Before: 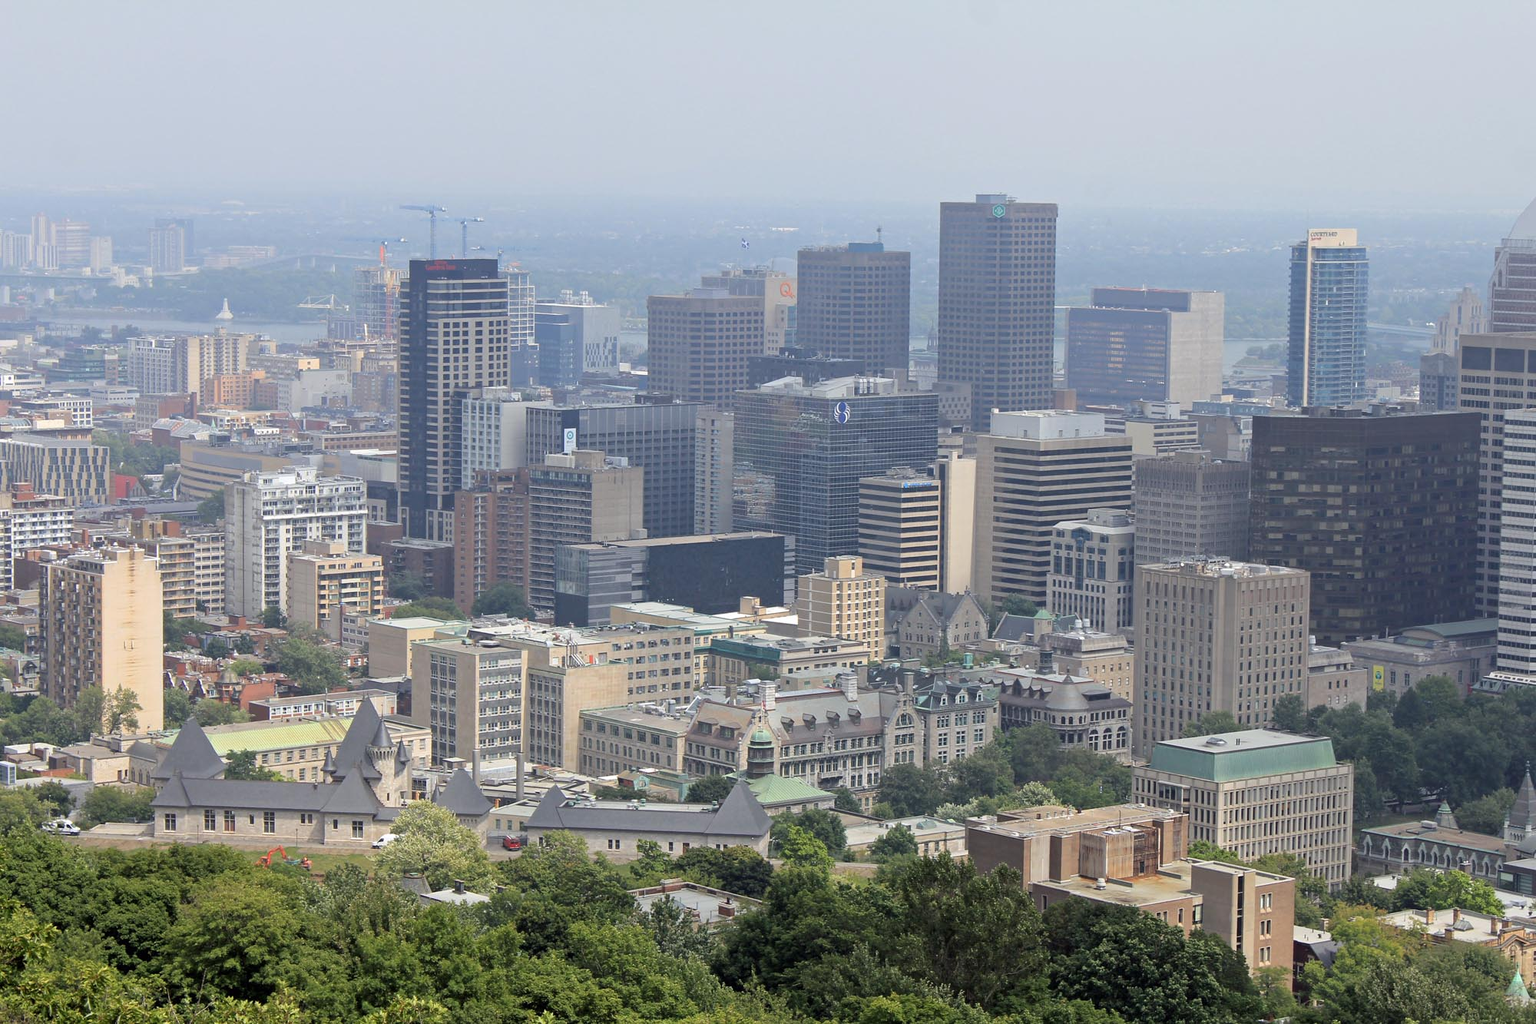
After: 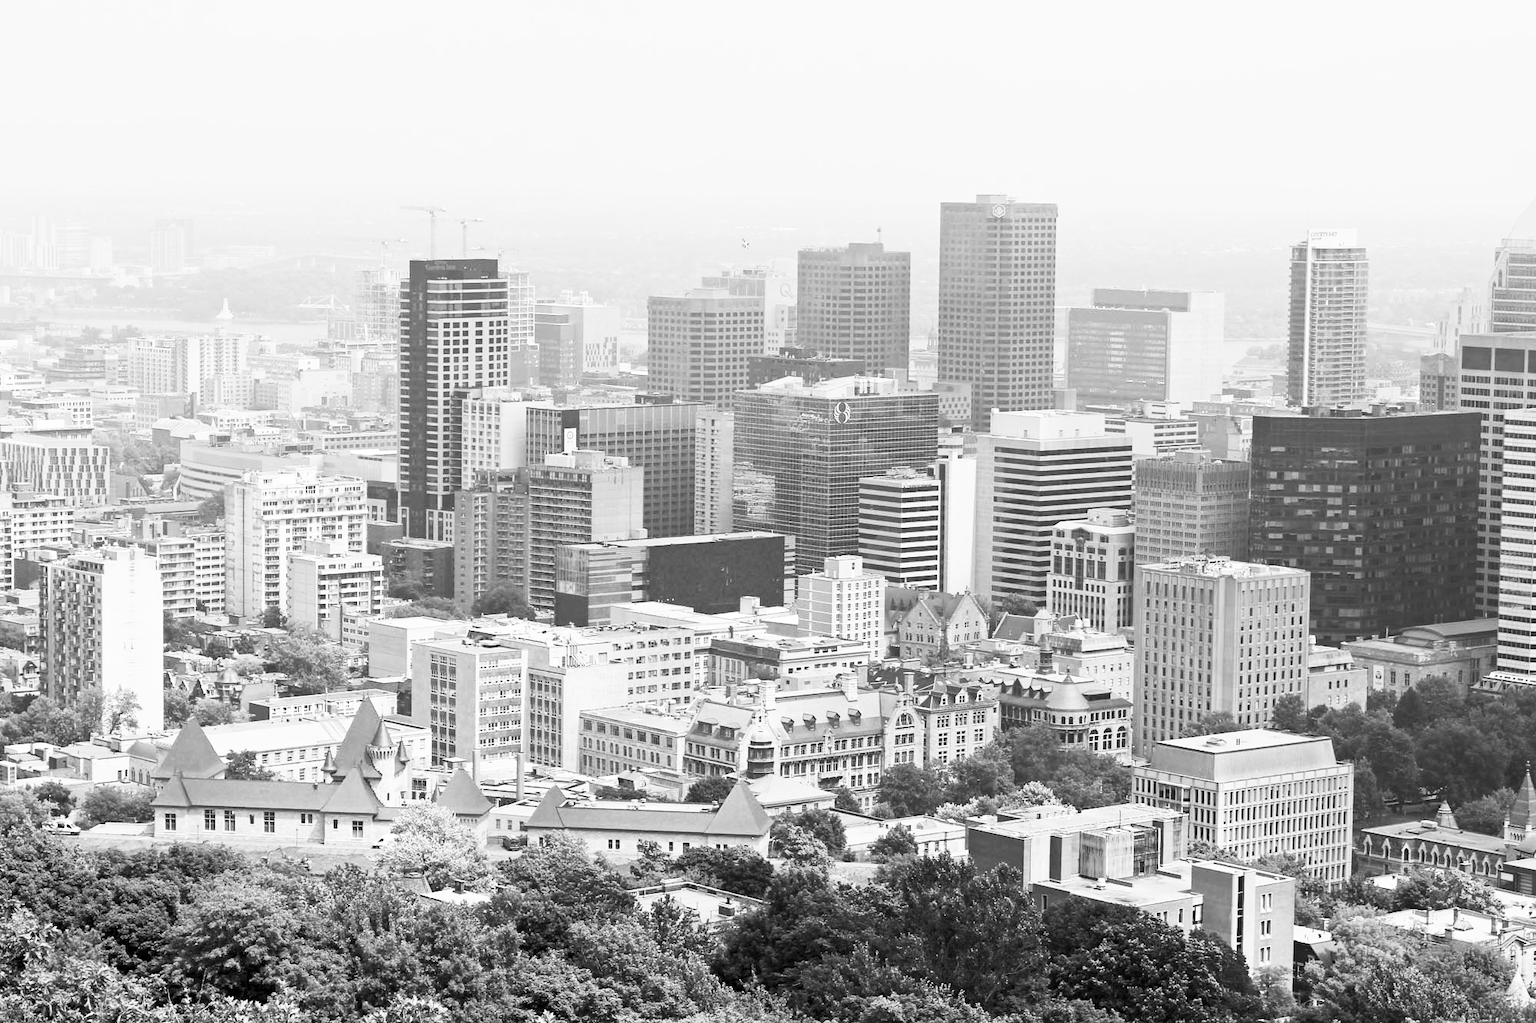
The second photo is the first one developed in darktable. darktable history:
contrast brightness saturation: contrast 0.543, brightness 0.479, saturation -0.998
exposure: black level correction 0.001, exposure 0.017 EV, compensate highlight preservation false
